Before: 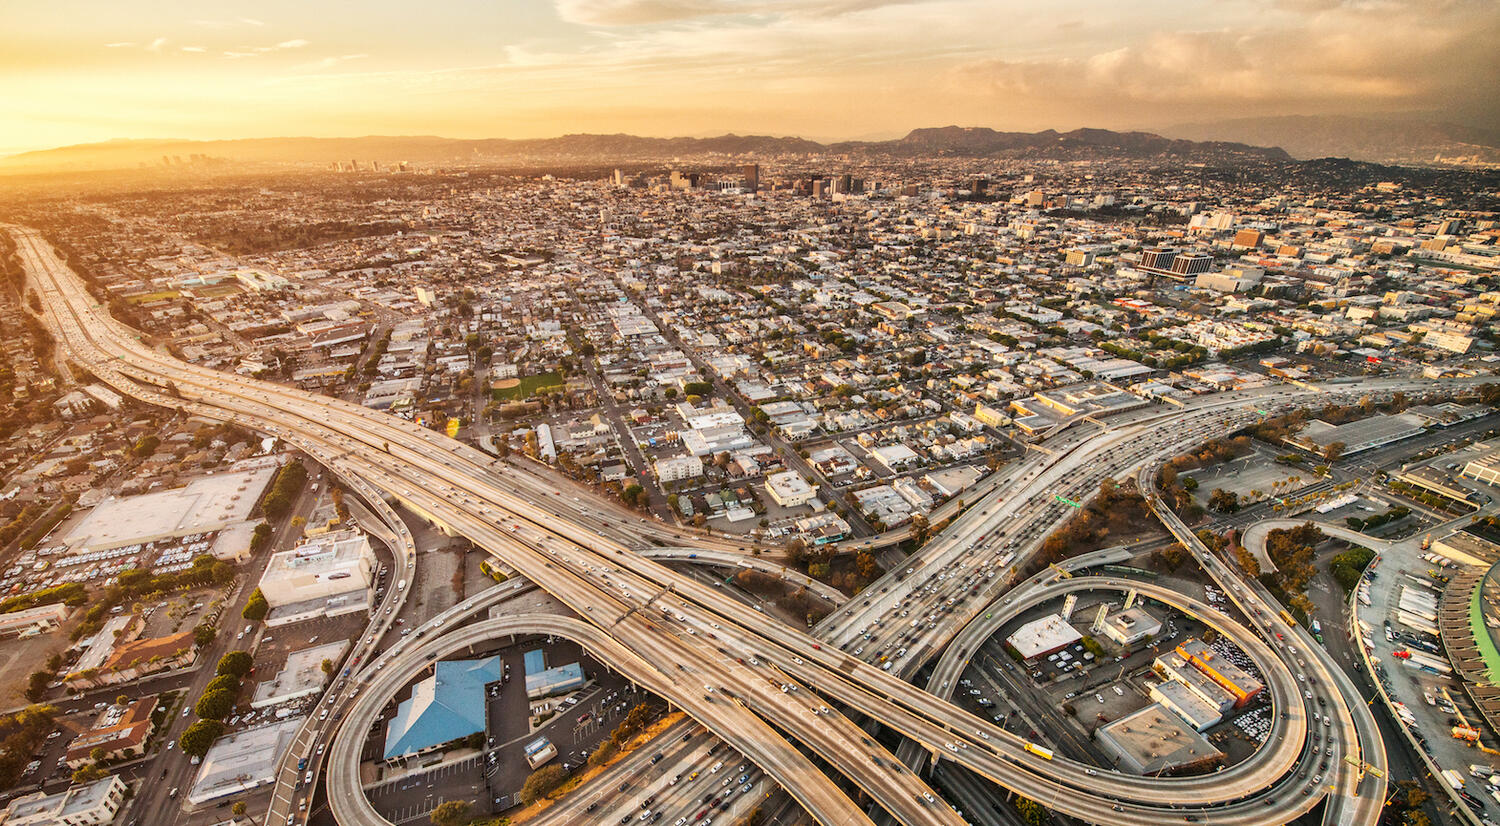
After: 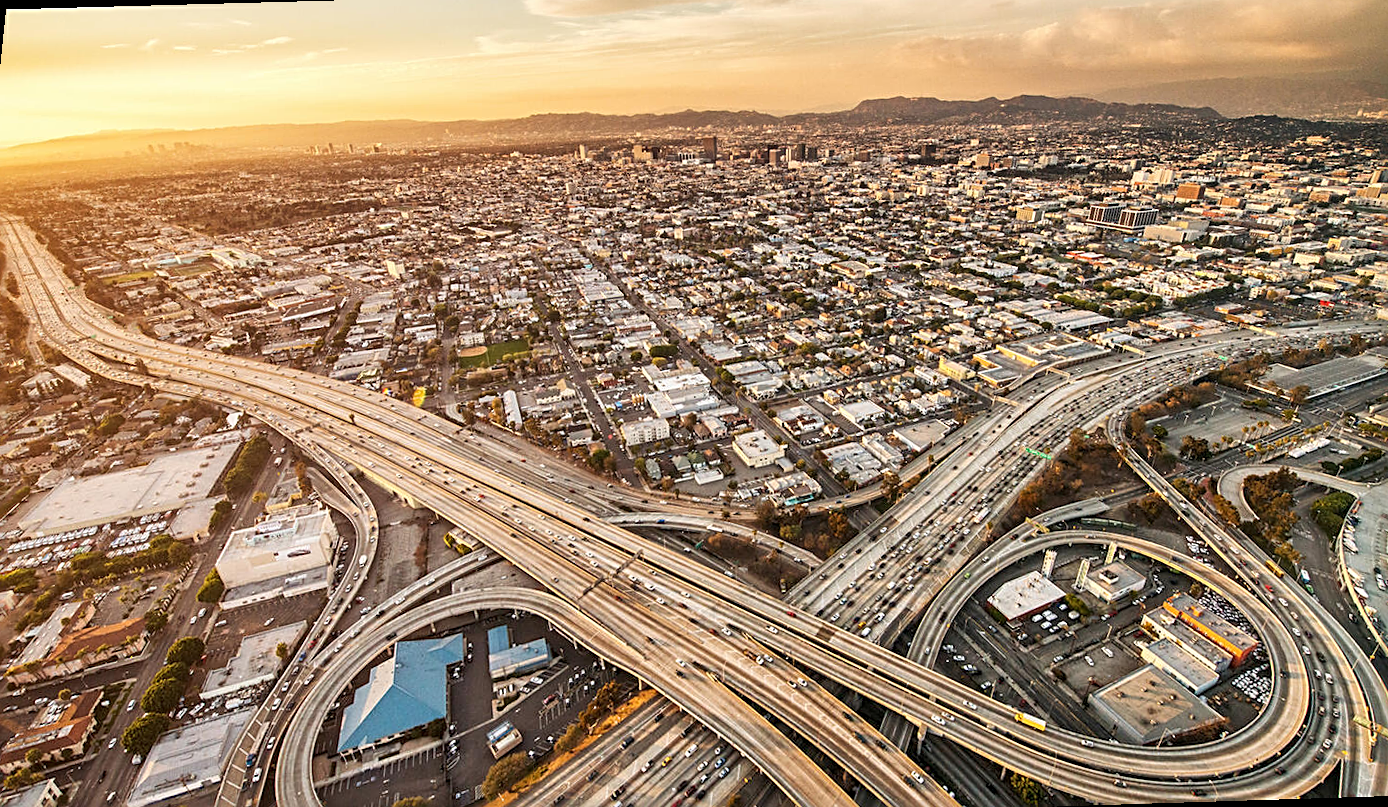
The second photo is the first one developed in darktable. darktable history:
rotate and perspective: rotation -1.68°, lens shift (vertical) -0.146, crop left 0.049, crop right 0.912, crop top 0.032, crop bottom 0.96
sharpen: radius 2.543, amount 0.636
